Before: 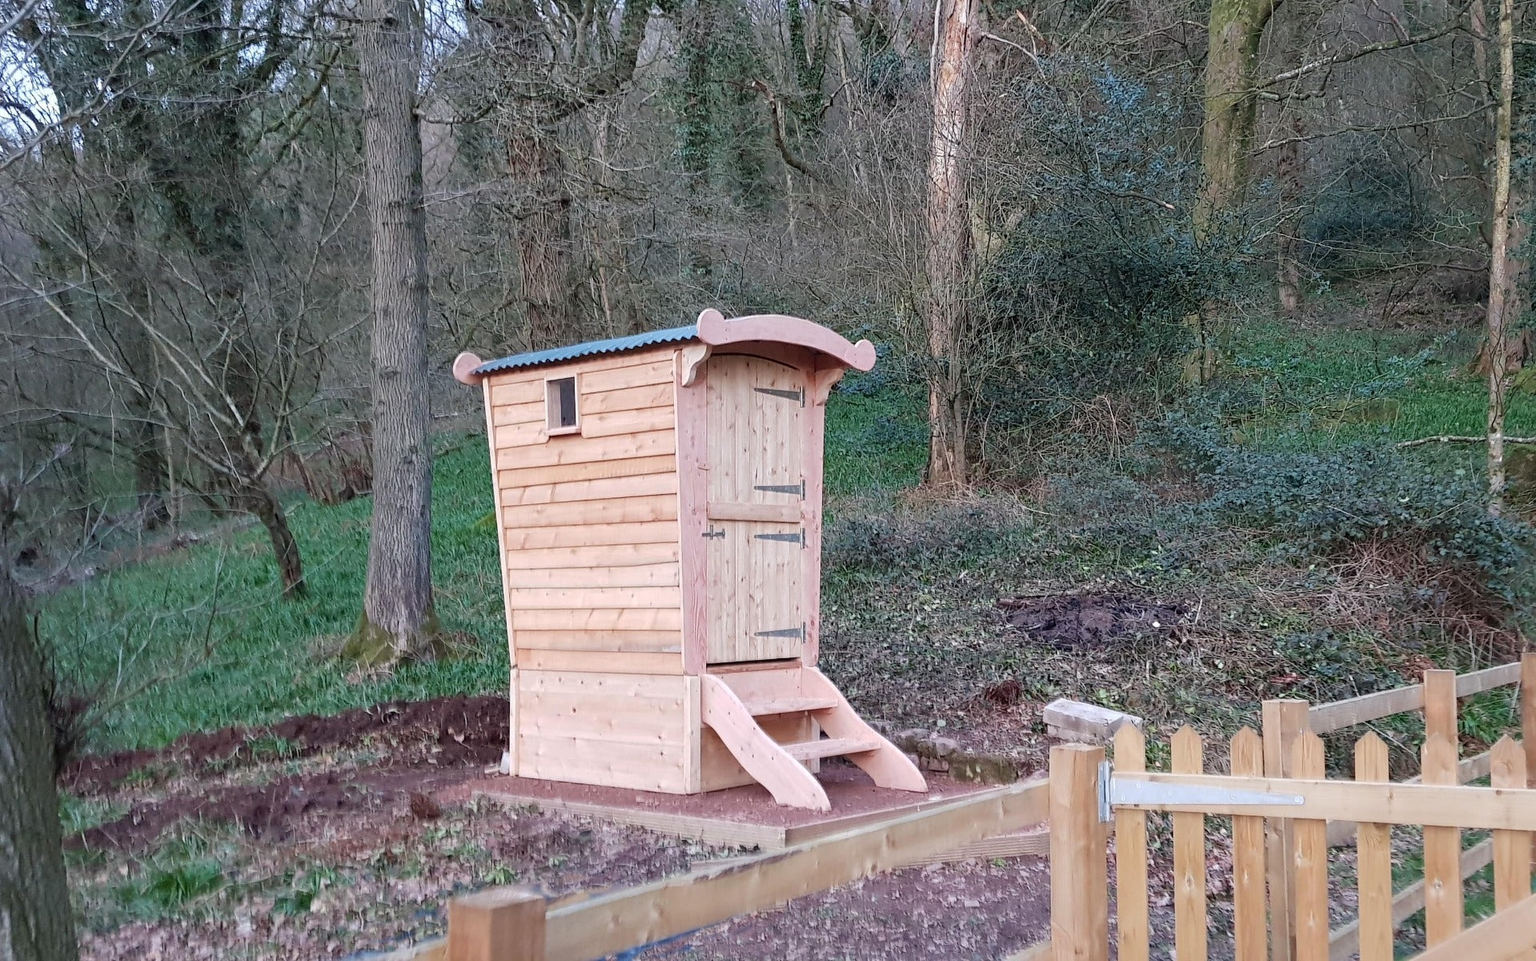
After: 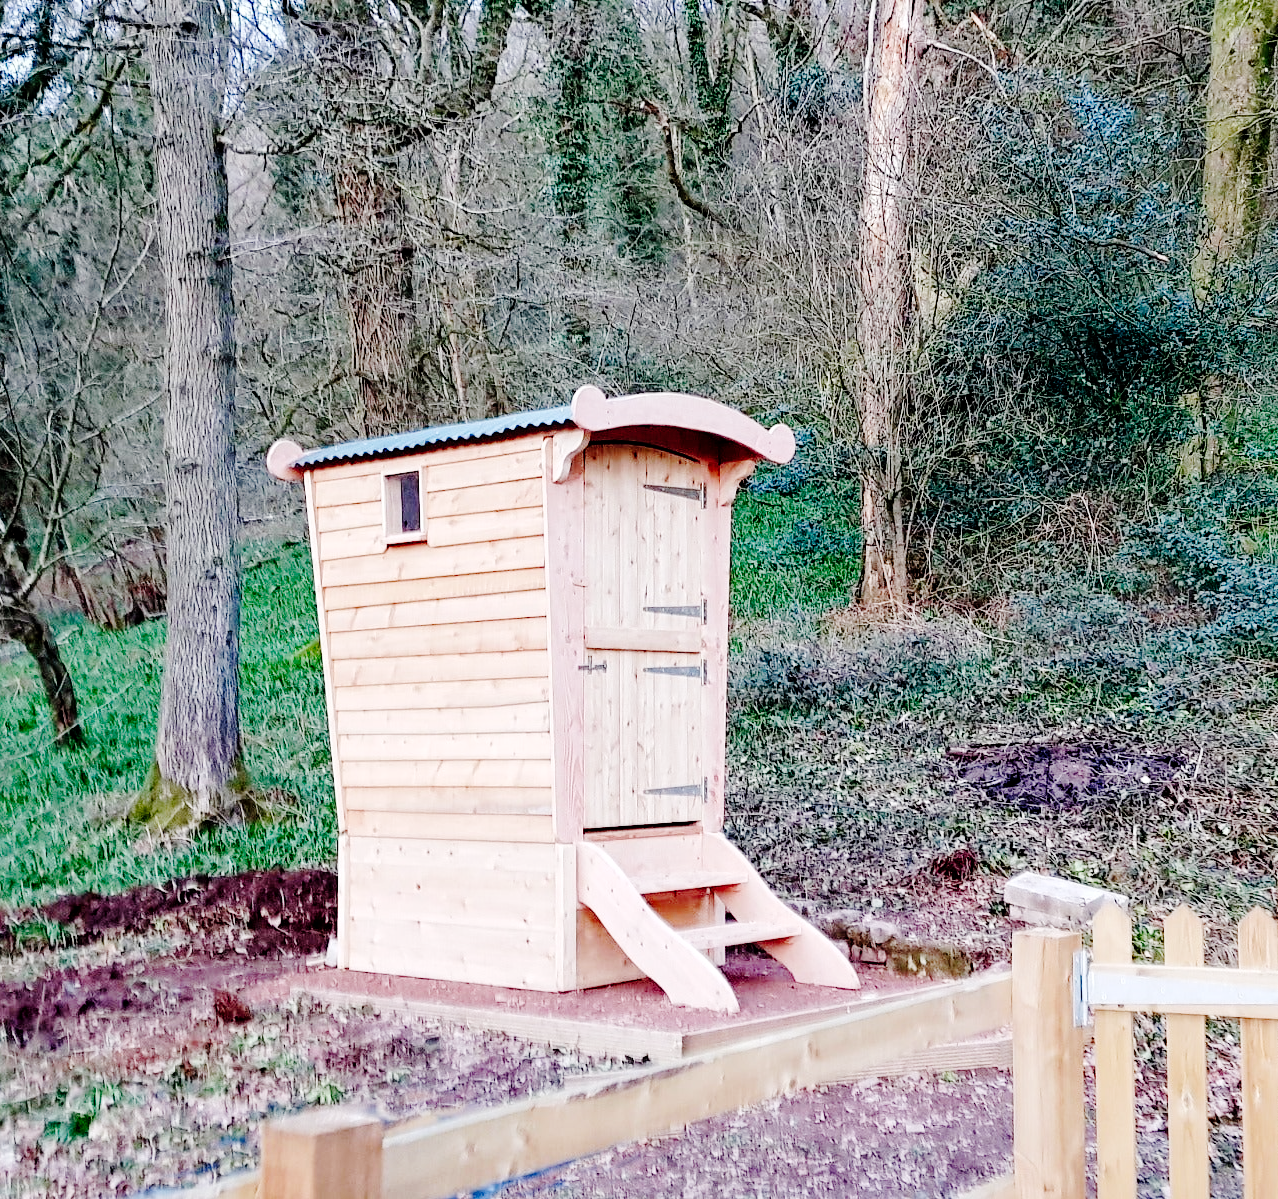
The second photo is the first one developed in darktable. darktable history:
crop and rotate: left 15.6%, right 17.775%
base curve: curves: ch0 [(0, 0) (0.036, 0.01) (0.123, 0.254) (0.258, 0.504) (0.507, 0.748) (1, 1)], preserve colors none
local contrast: highlights 101%, shadows 99%, detail 120%, midtone range 0.2
